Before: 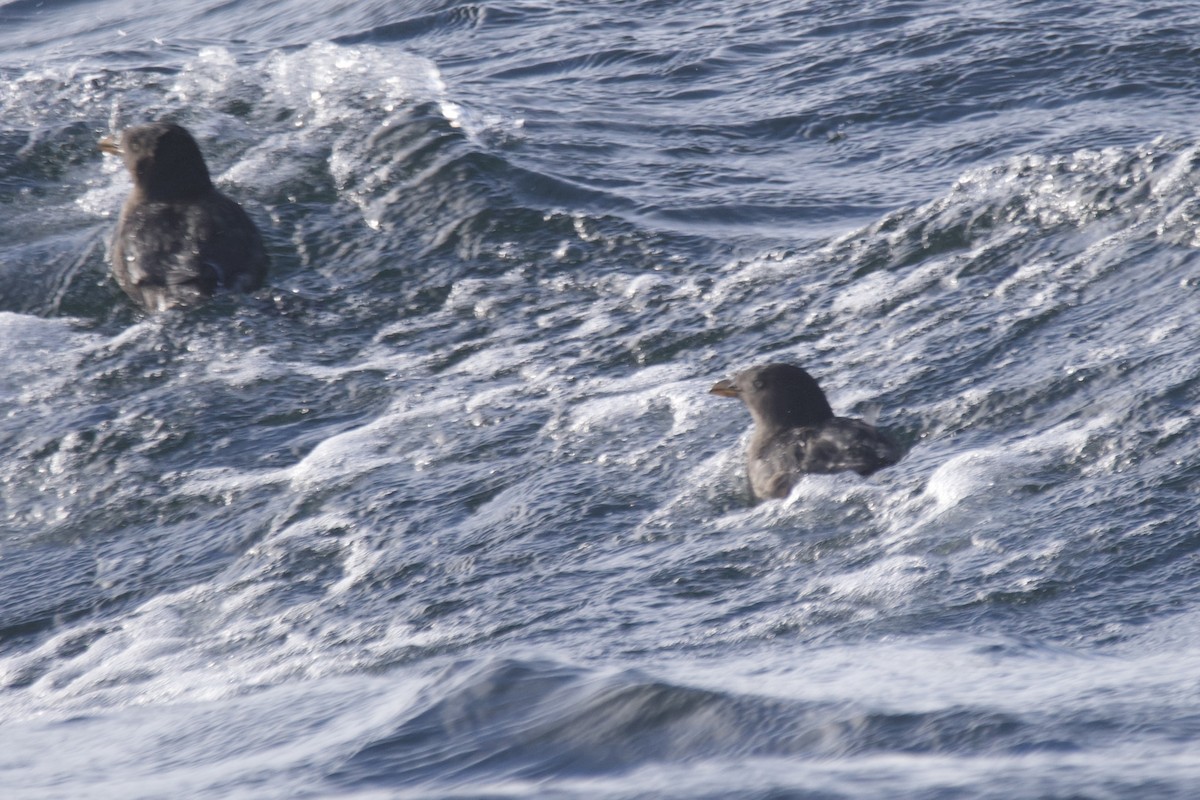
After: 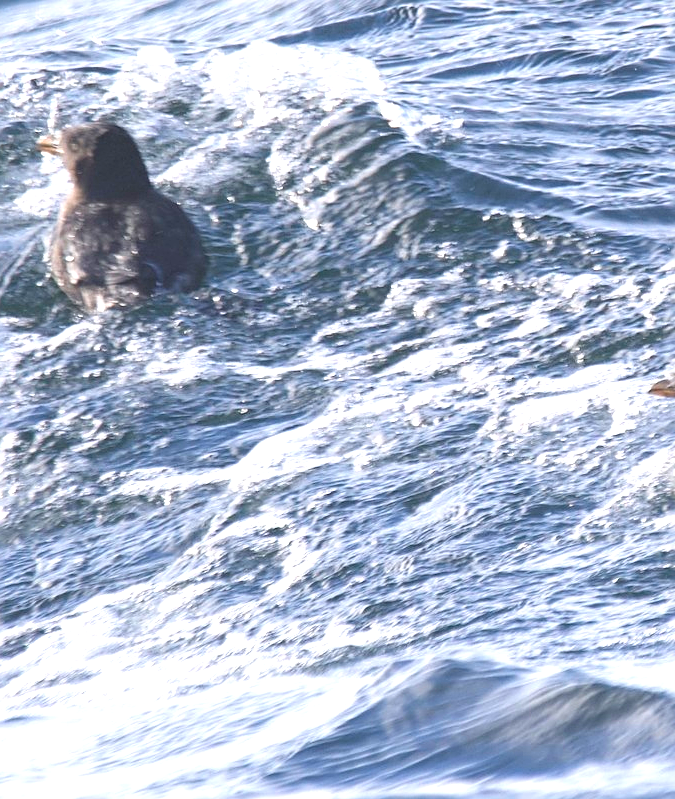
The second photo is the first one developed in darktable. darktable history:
sharpen: on, module defaults
contrast brightness saturation: contrast 0.04, saturation 0.16
crop: left 5.114%, right 38.589%
exposure: black level correction 0, exposure 1.015 EV, compensate exposure bias true, compensate highlight preservation false
